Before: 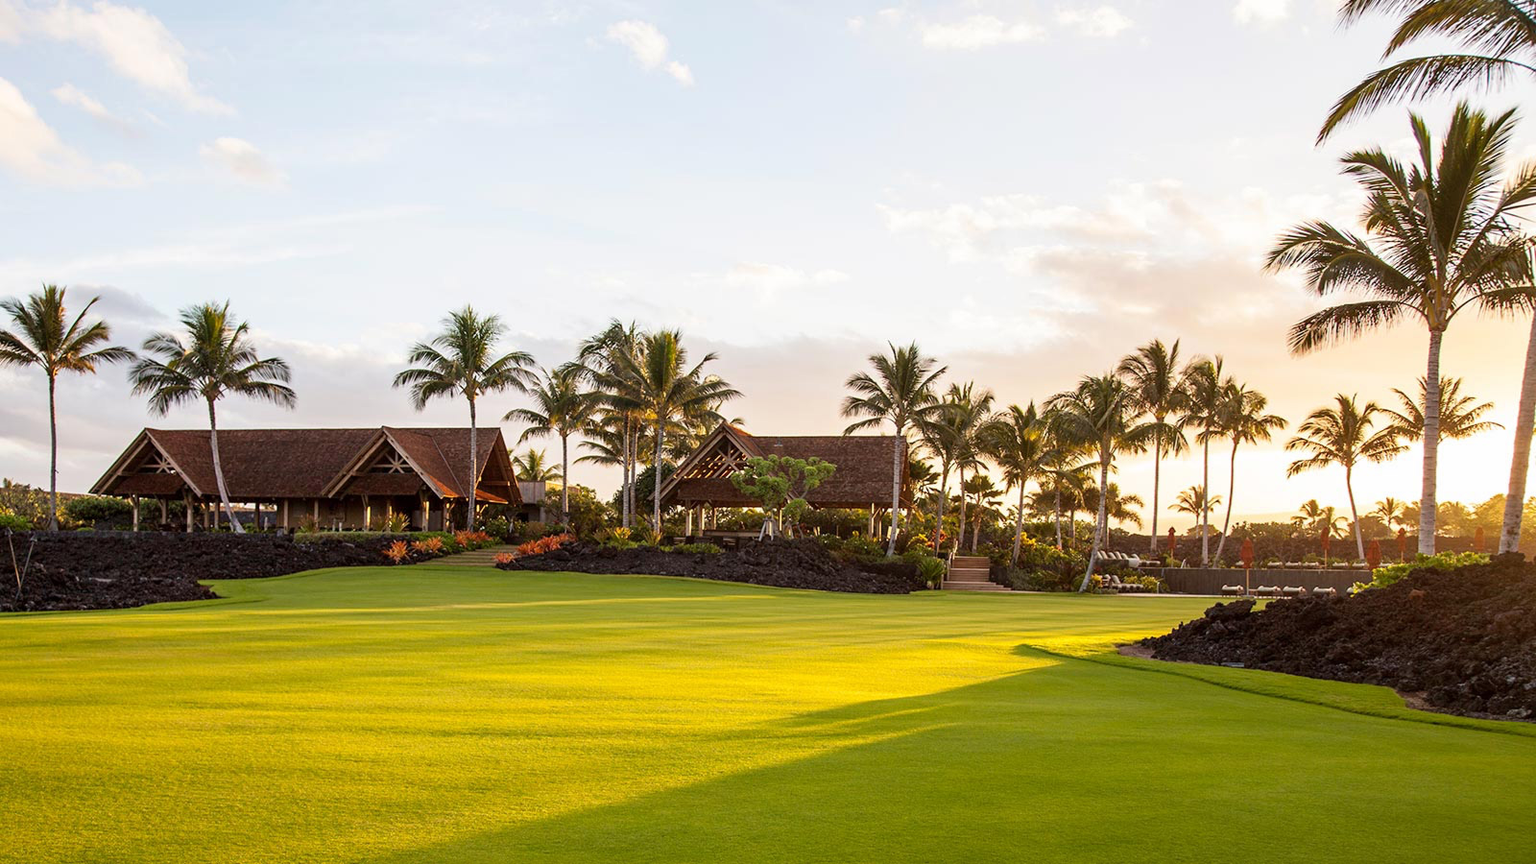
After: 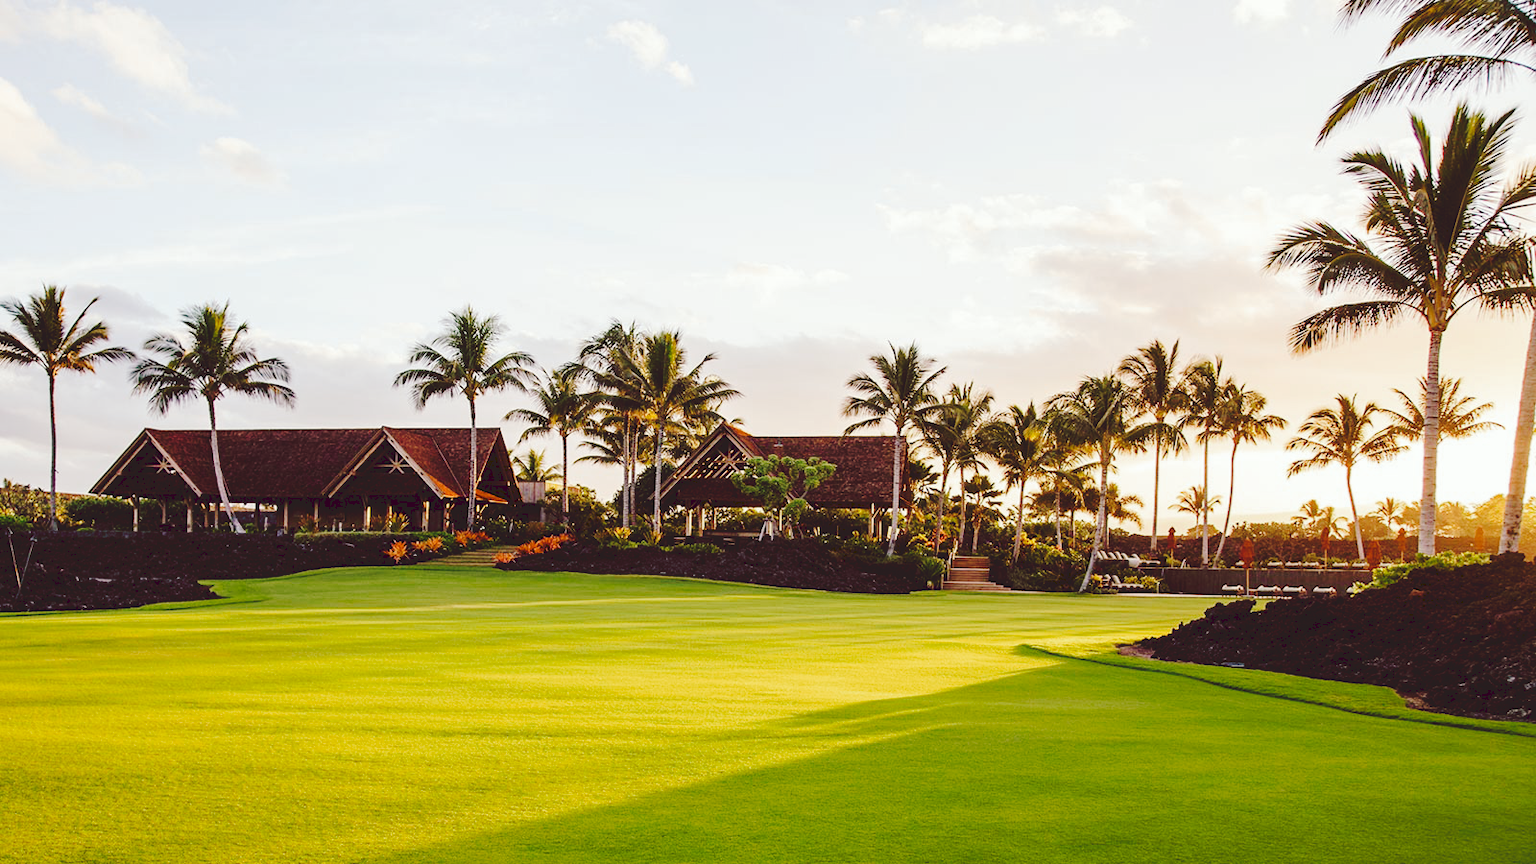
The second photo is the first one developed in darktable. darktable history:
tone curve: curves: ch0 [(0, 0) (0.003, 0.117) (0.011, 0.115) (0.025, 0.116) (0.044, 0.116) (0.069, 0.112) (0.1, 0.113) (0.136, 0.127) (0.177, 0.148) (0.224, 0.191) (0.277, 0.249) (0.335, 0.363) (0.399, 0.479) (0.468, 0.589) (0.543, 0.664) (0.623, 0.733) (0.709, 0.799) (0.801, 0.852) (0.898, 0.914) (1, 1)], preserve colors none
color look up table: target L [97.28, 90.61, 91.44, 84.85, 79.08, 74.21, 70.88, 61.74, 53.73, 52.22, 21.55, 200.71, 77.06, 72.59, 70.52, 53.65, 53.63, 47.23, 46.65, 44.65, 35.8, 24.24, 13.86, 9.041, 5.302, 96.47, 78.23, 79.17, 75.12, 57.48, 56.32, 66.99, 52.3, 51.06, 53.72, 54.69, 33.35, 33.32, 34.09, 27.09, 29.82, 5.71, 4.972, 90.6, 78.6, 69.3, 52.7, 39.33, 29.62], target a [-6.172, -8.435, -19.08, -38.26, -29.19, -2.014, -12.47, -23.91, -42.91, -22.83, -15.15, 0, 19.68, 34.44, 7.881, 52.37, 51.76, 68.21, 17.43, 10.48, 30.88, 29.35, 12.89, 44.38, 33.52, 2.718, 30.89, 7.823, 46.41, 69.45, 18.31, 46.95, 13.16, 42.42, 50.3, 11.82, 12.22, 10.37, 37.37, 0.101, 35.44, 40.78, 33.84, -23.73, -22.13, -23.74, -7.783, -17.06, -3.854], target b [20.75, 3.584, 30.4, 27.79, 9.032, 36.43, 65.8, 7.7, 29.57, 21.39, 13.89, -0.001, 69.18, 40.05, 1.98, 26.54, 48.72, 14.82, 38.48, 24.33, 60.87, 40.92, 23.12, -7.278, 8.264, -1.428, -1.39, -19.26, -21.97, -26.4, -36.33, -41.78, -6.285, 1.133, -29.39, -63.23, -20.68, -51.15, -58.67, -2.514, -12.35, -43.52, -15.45, -10.05, -26.36, -10.42, -29.96, -4.874, -15.53], num patches 49
